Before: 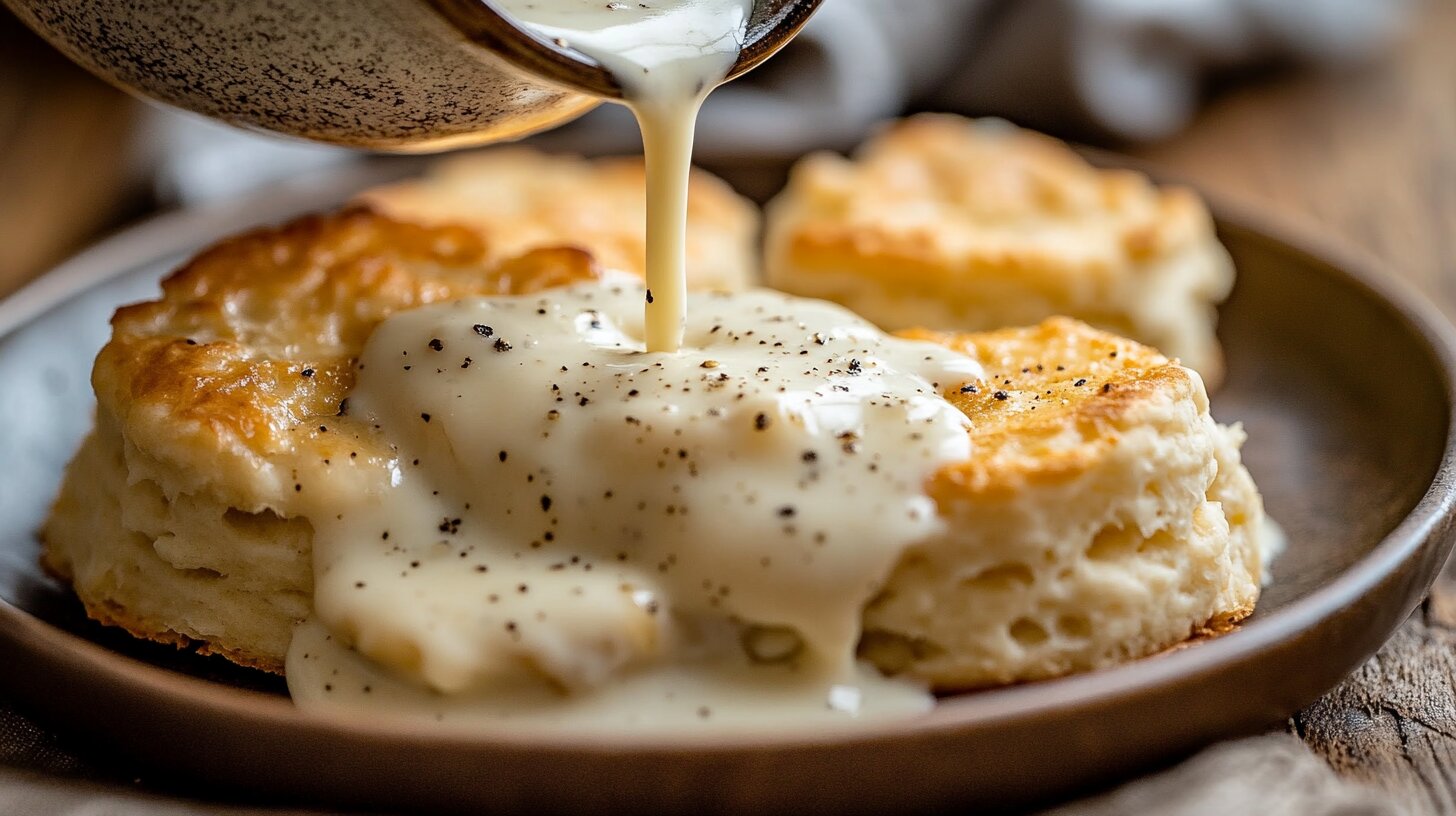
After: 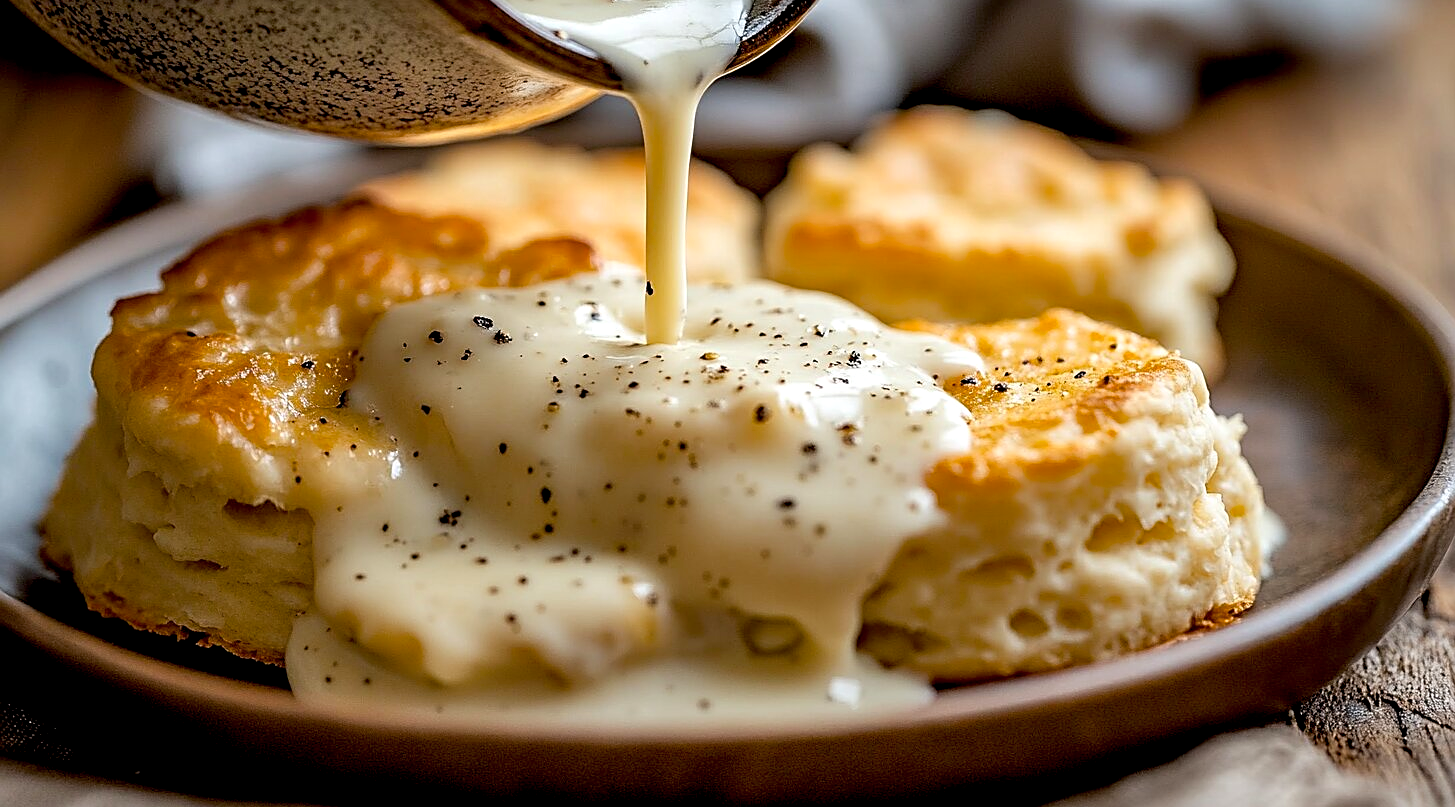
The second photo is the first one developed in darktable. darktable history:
sharpen: on, module defaults
crop: top 1.049%, right 0.001%
color balance rgb: shadows fall-off 101%, linear chroma grading › mid-tones 7.63%, perceptual saturation grading › mid-tones 11.68%, mask middle-gray fulcrum 22.45%, global vibrance 10.11%, saturation formula JzAzBz (2021)
exposure: black level correction 0.009, exposure 0.119 EV, compensate highlight preservation false
